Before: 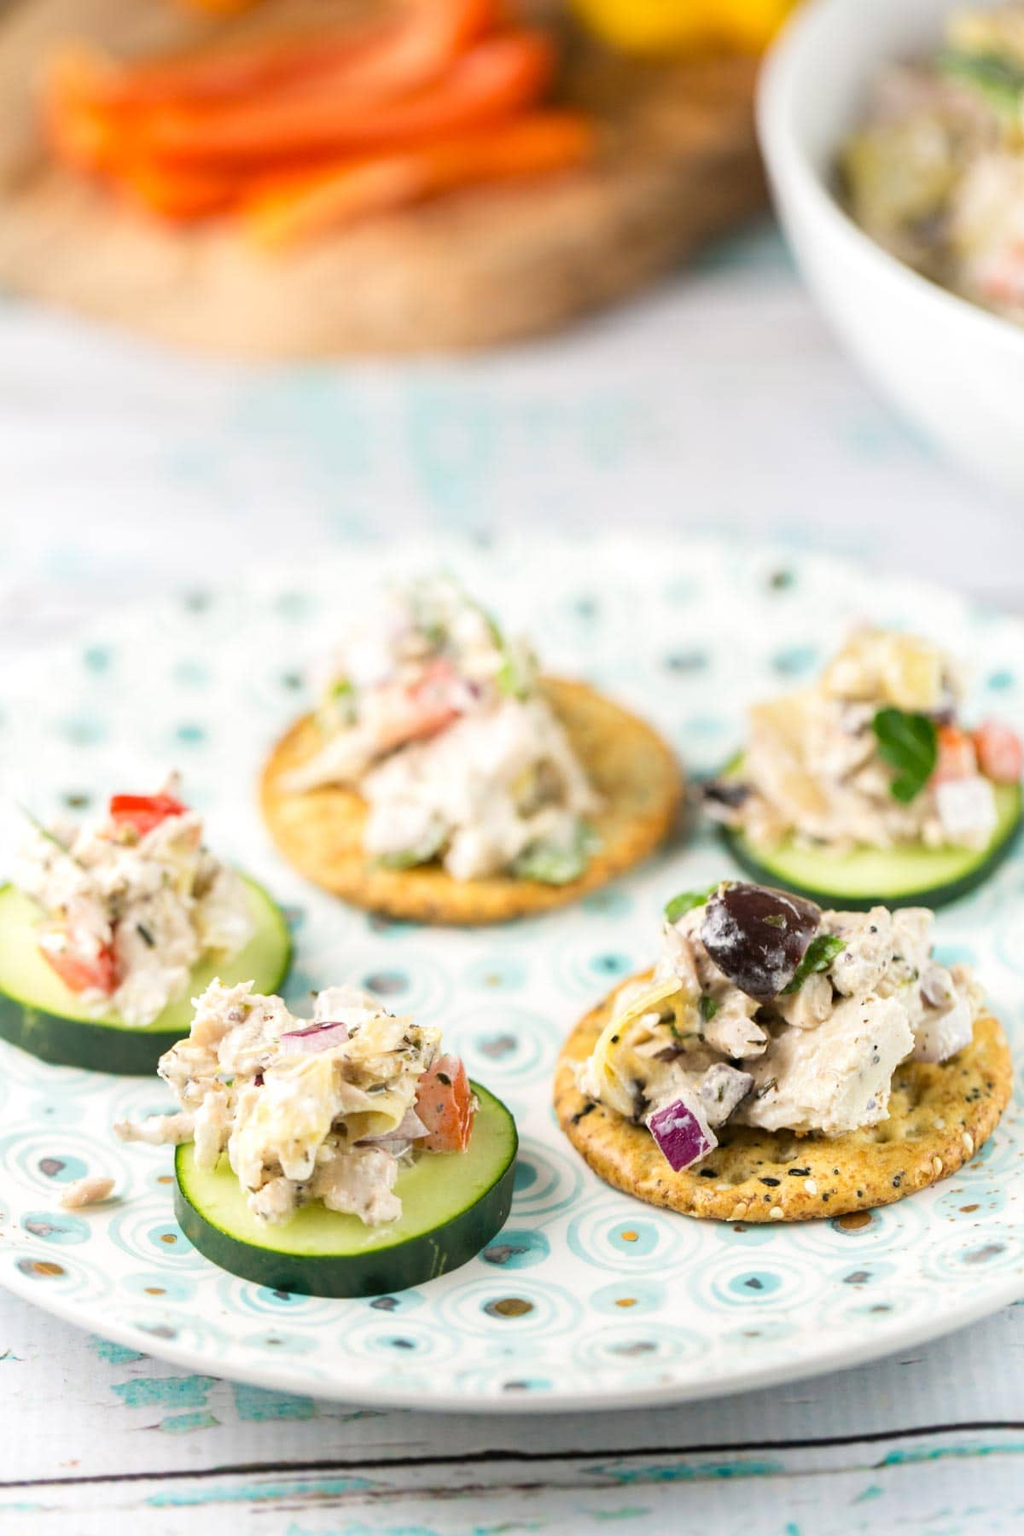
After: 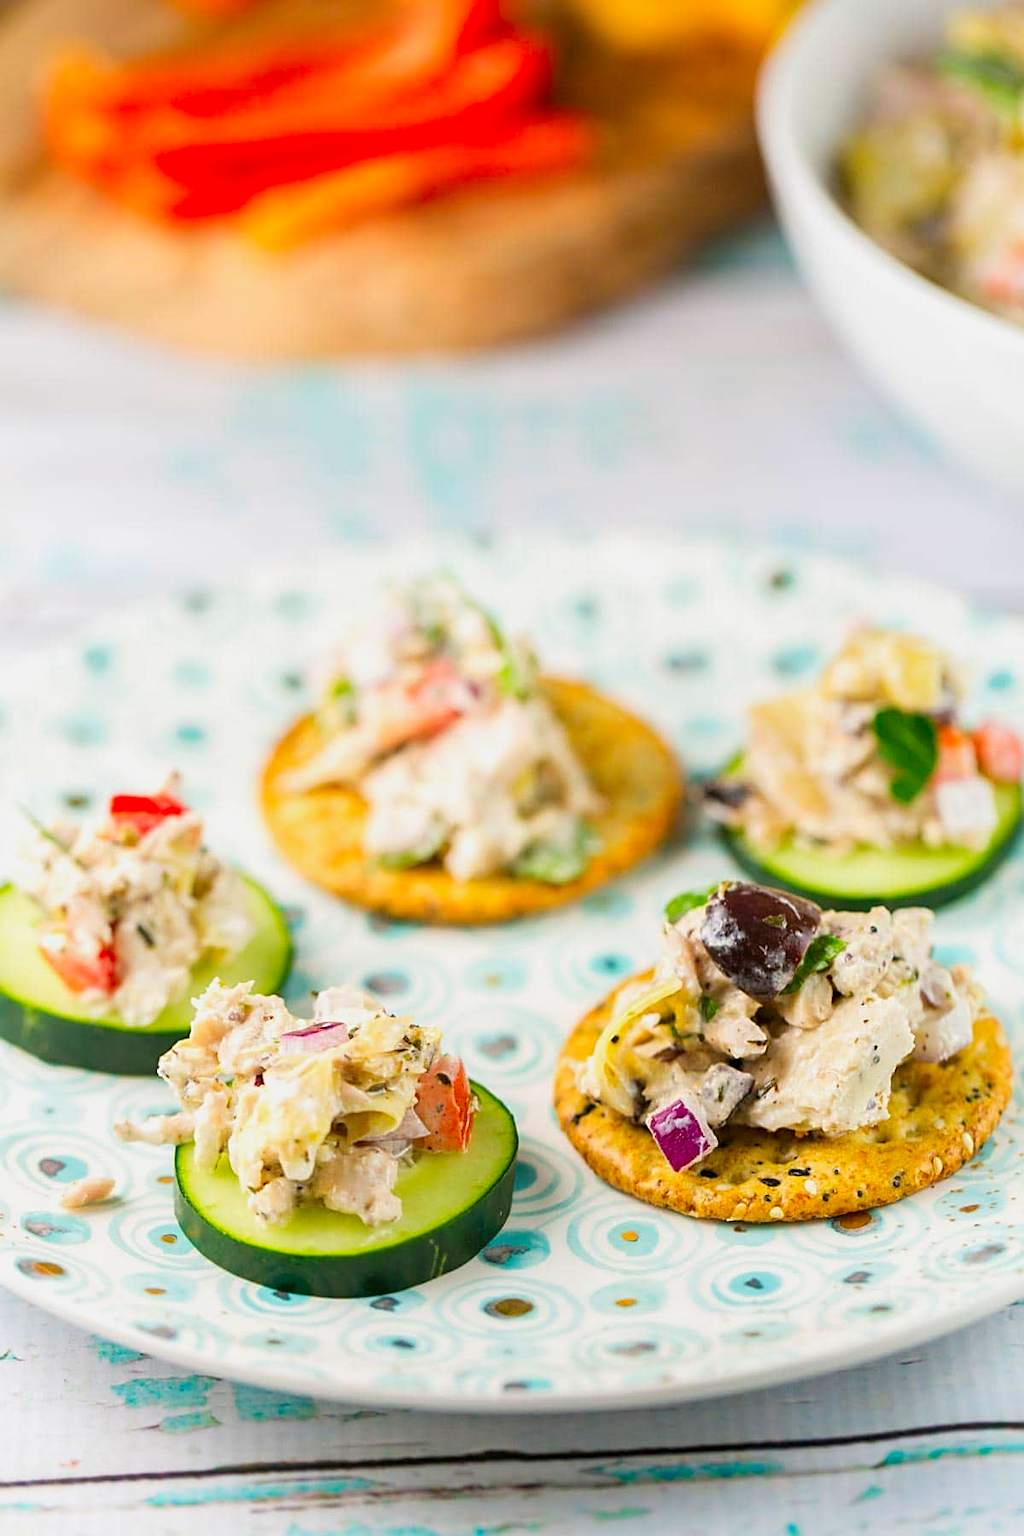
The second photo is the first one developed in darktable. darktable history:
sharpen: on, module defaults
contrast brightness saturation: saturation 0.5
exposure: exposure -0.177 EV, compensate highlight preservation false
